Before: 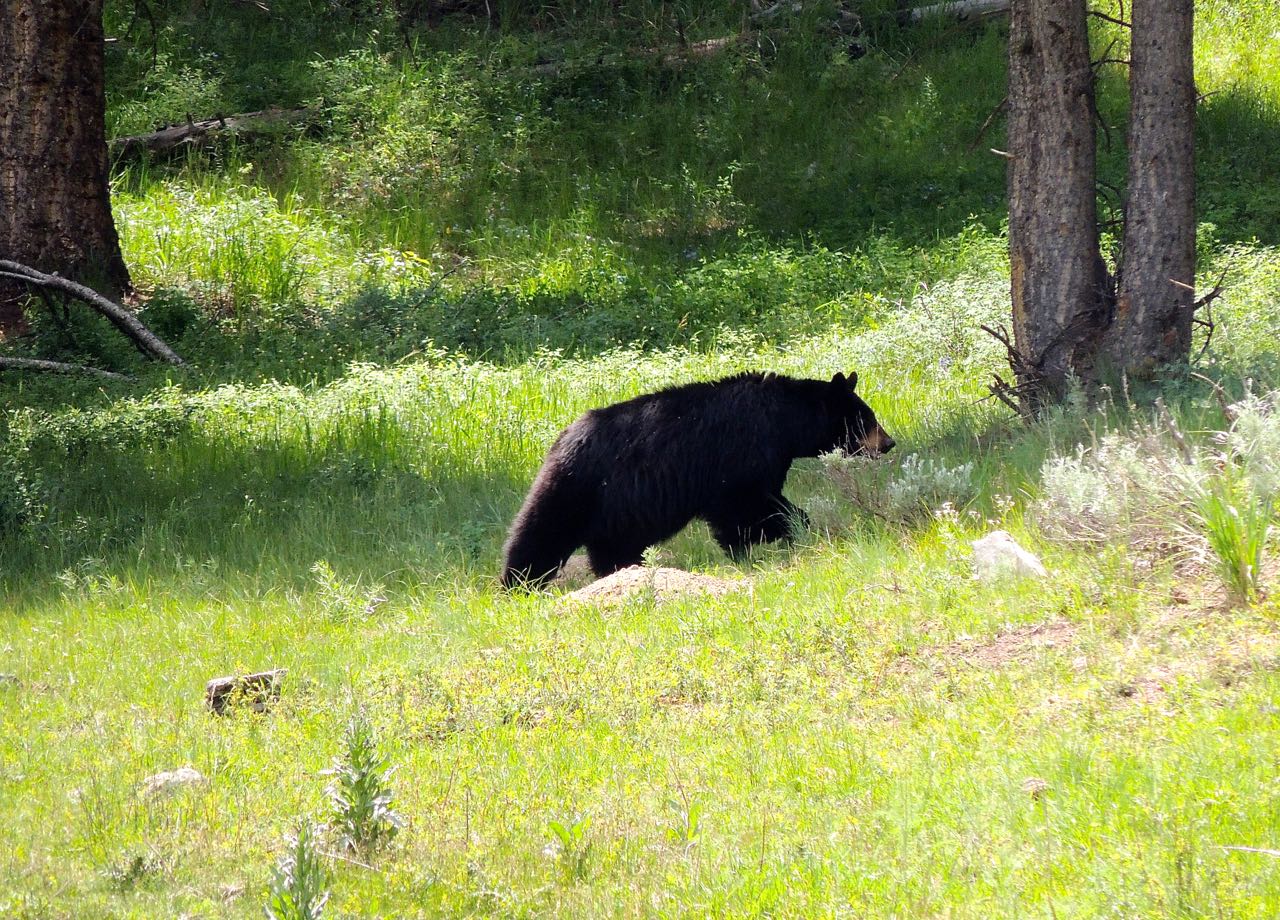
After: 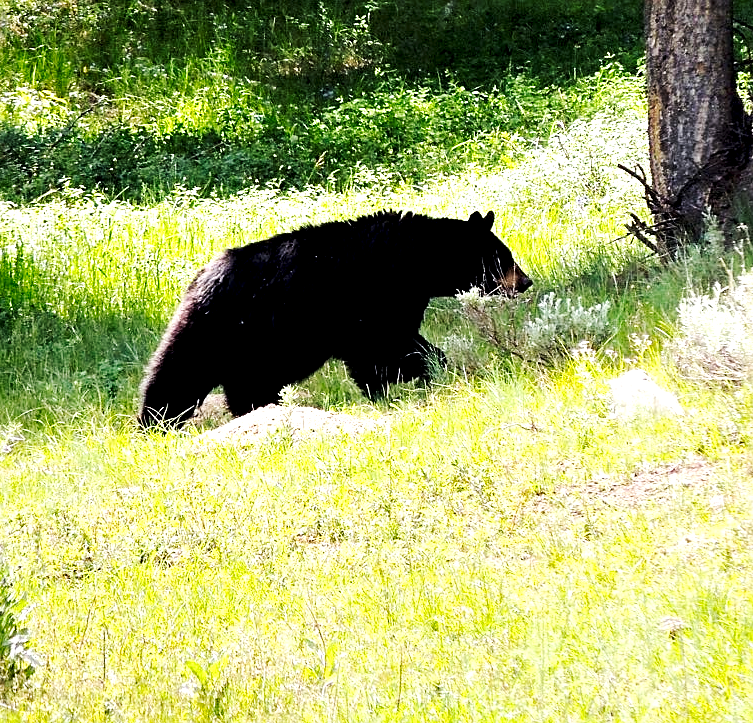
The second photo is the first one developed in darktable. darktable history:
local contrast: highlights 174%, shadows 132%, detail 138%, midtone range 0.258
crop and rotate: left 28.394%, top 17.568%, right 12.706%, bottom 3.756%
sharpen: radius 2.486, amount 0.324
tone curve: curves: ch0 [(0, 0) (0.003, 0.008) (0.011, 0.011) (0.025, 0.018) (0.044, 0.028) (0.069, 0.039) (0.1, 0.056) (0.136, 0.081) (0.177, 0.118) (0.224, 0.164) (0.277, 0.223) (0.335, 0.3) (0.399, 0.399) (0.468, 0.51) (0.543, 0.618) (0.623, 0.71) (0.709, 0.79) (0.801, 0.865) (0.898, 0.93) (1, 1)], preserve colors none
